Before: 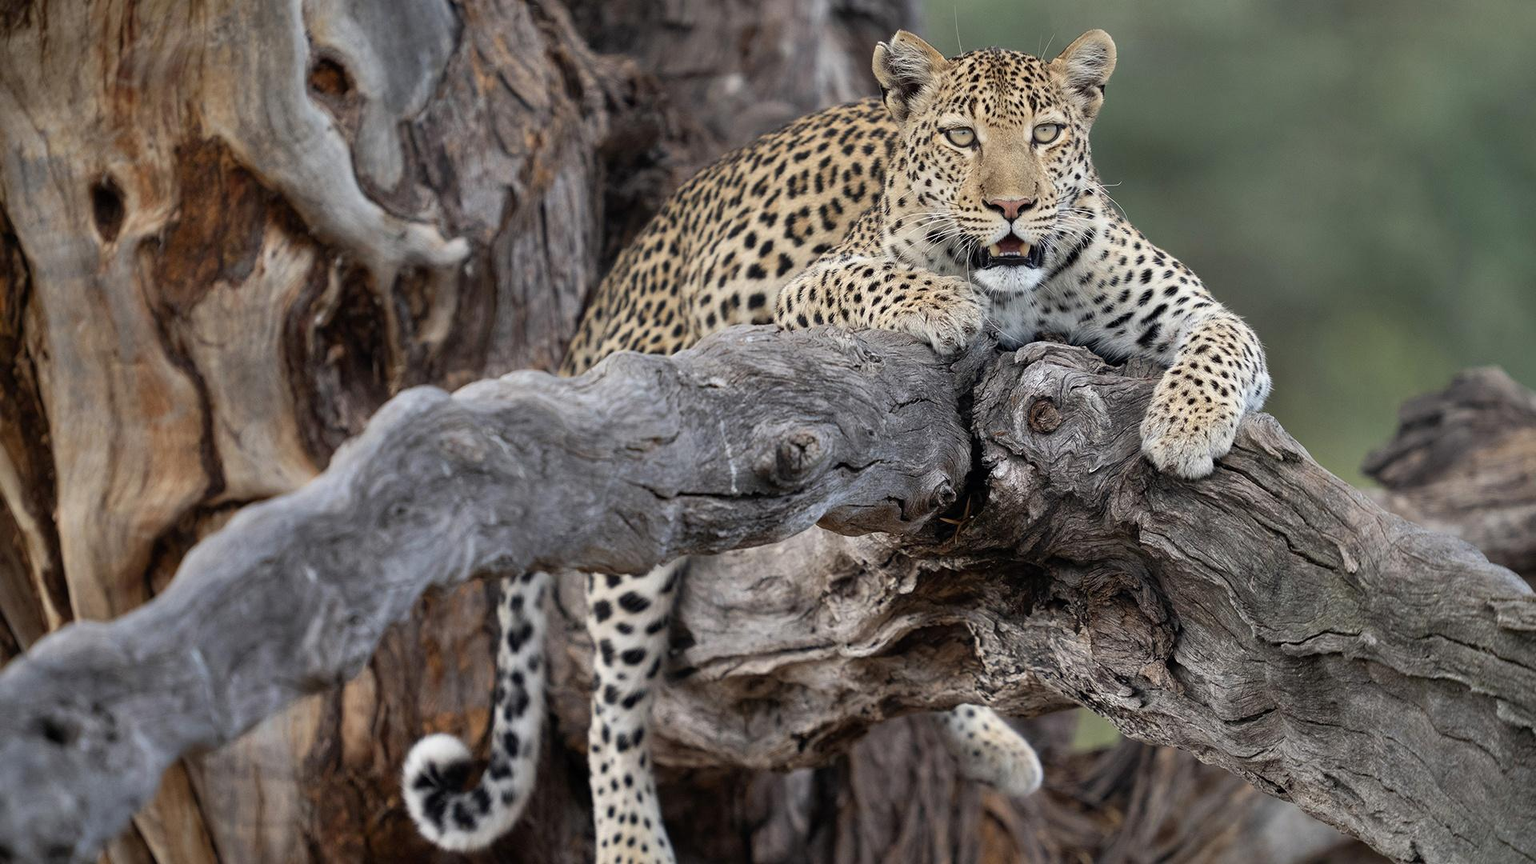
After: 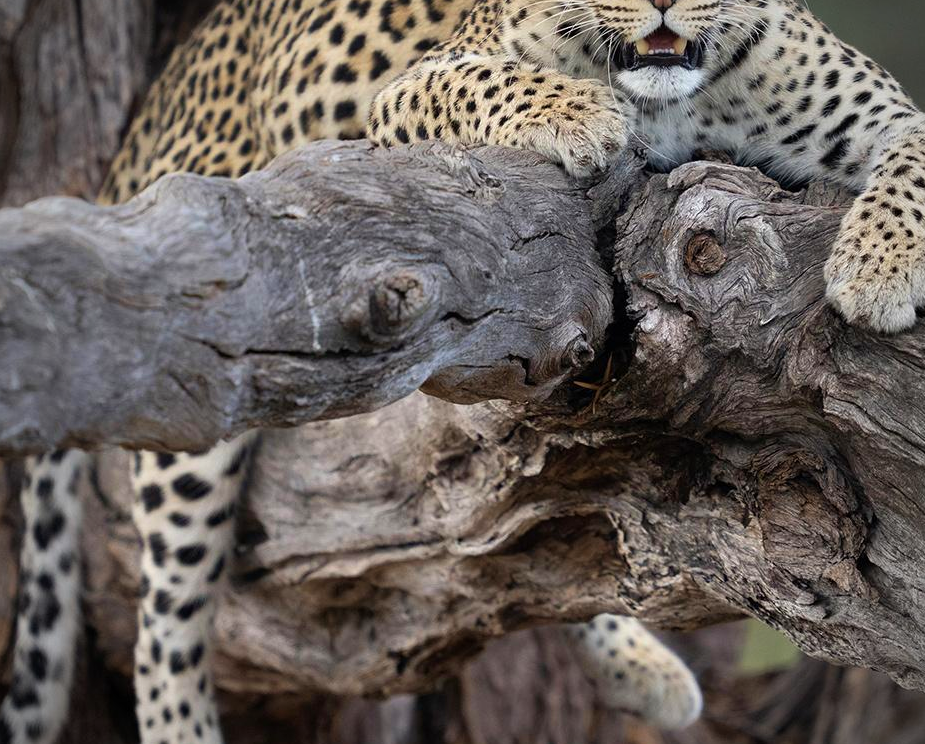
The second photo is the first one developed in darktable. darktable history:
vignetting: unbound false
crop: left 31.345%, top 24.67%, right 20.434%, bottom 6.419%
tone equalizer: on, module defaults
velvia: strength 26.91%
